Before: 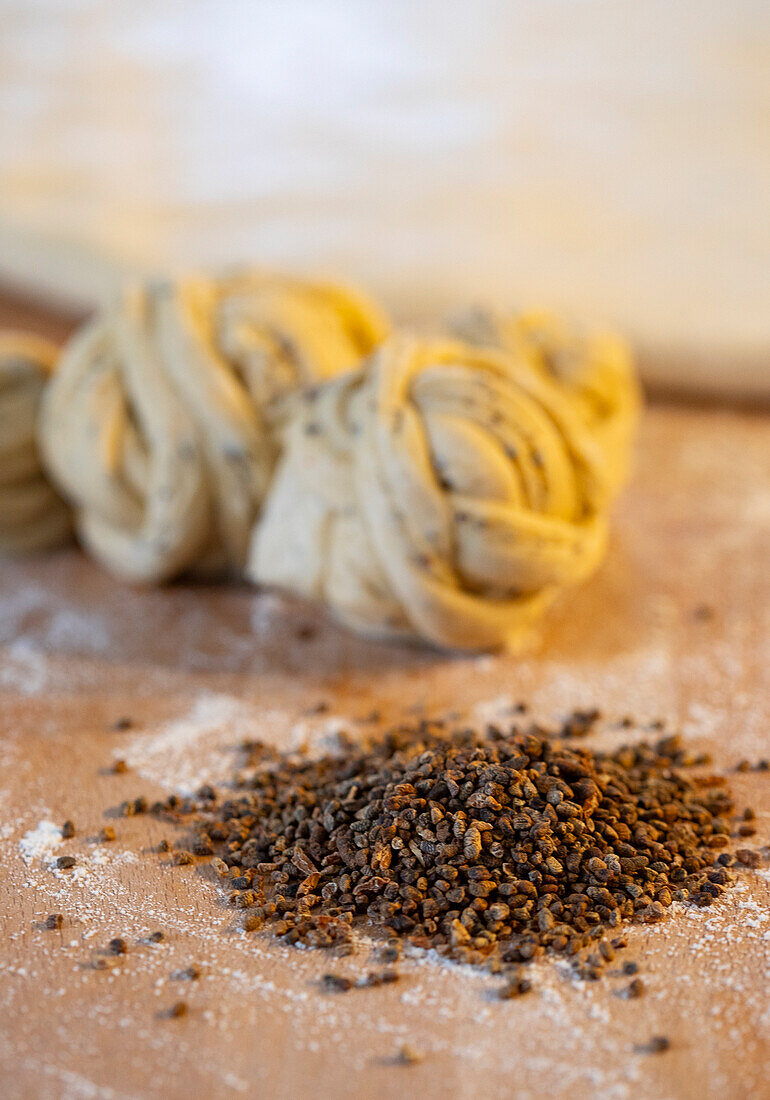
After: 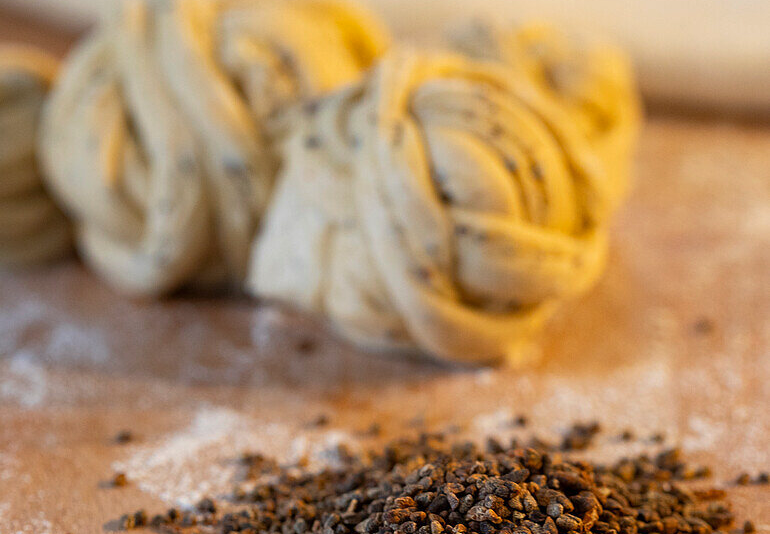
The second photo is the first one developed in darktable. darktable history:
base curve: curves: ch0 [(0, 0) (0.303, 0.277) (1, 1)], preserve colors none
exposure: compensate highlight preservation false
crop and rotate: top 26.161%, bottom 25.244%
